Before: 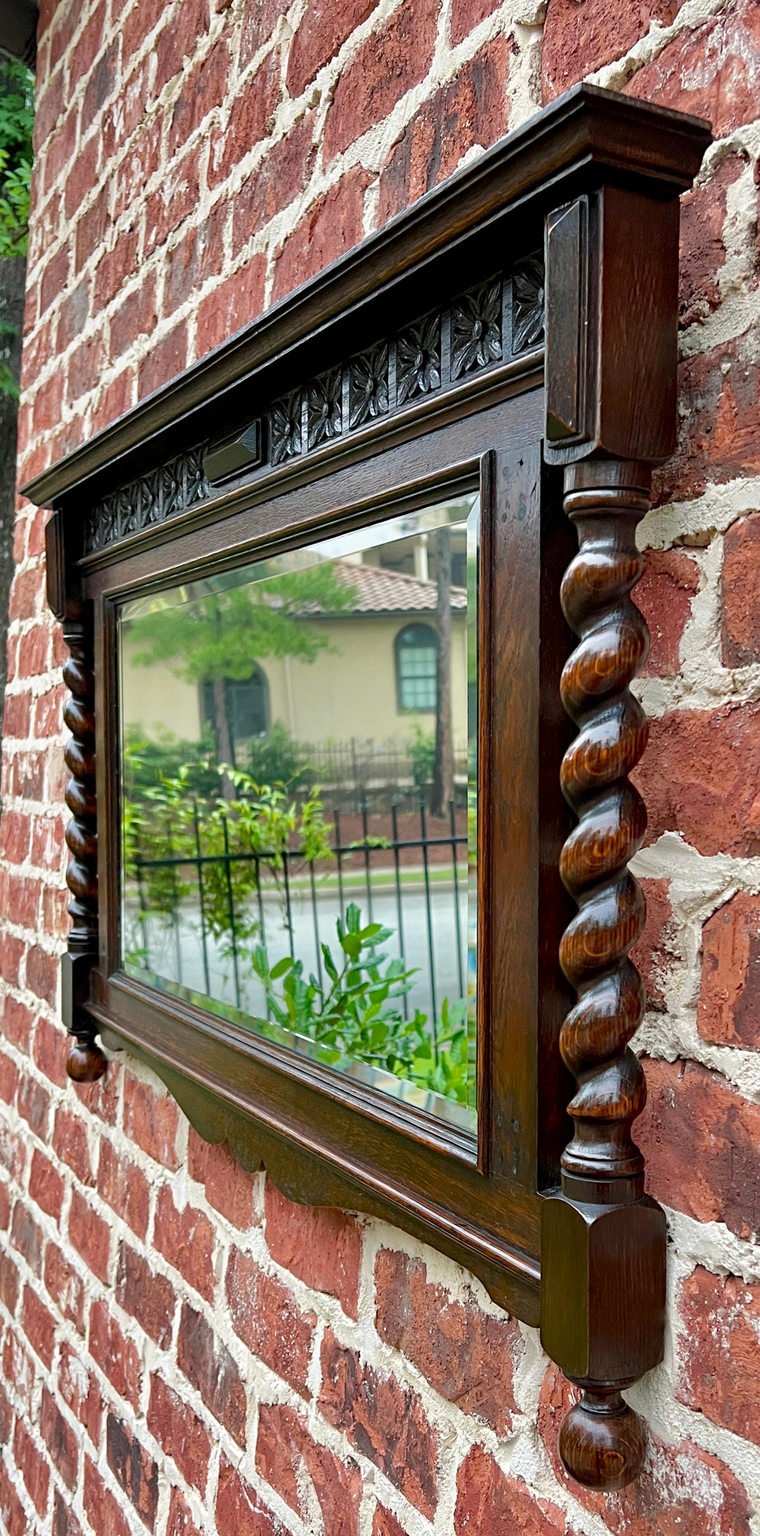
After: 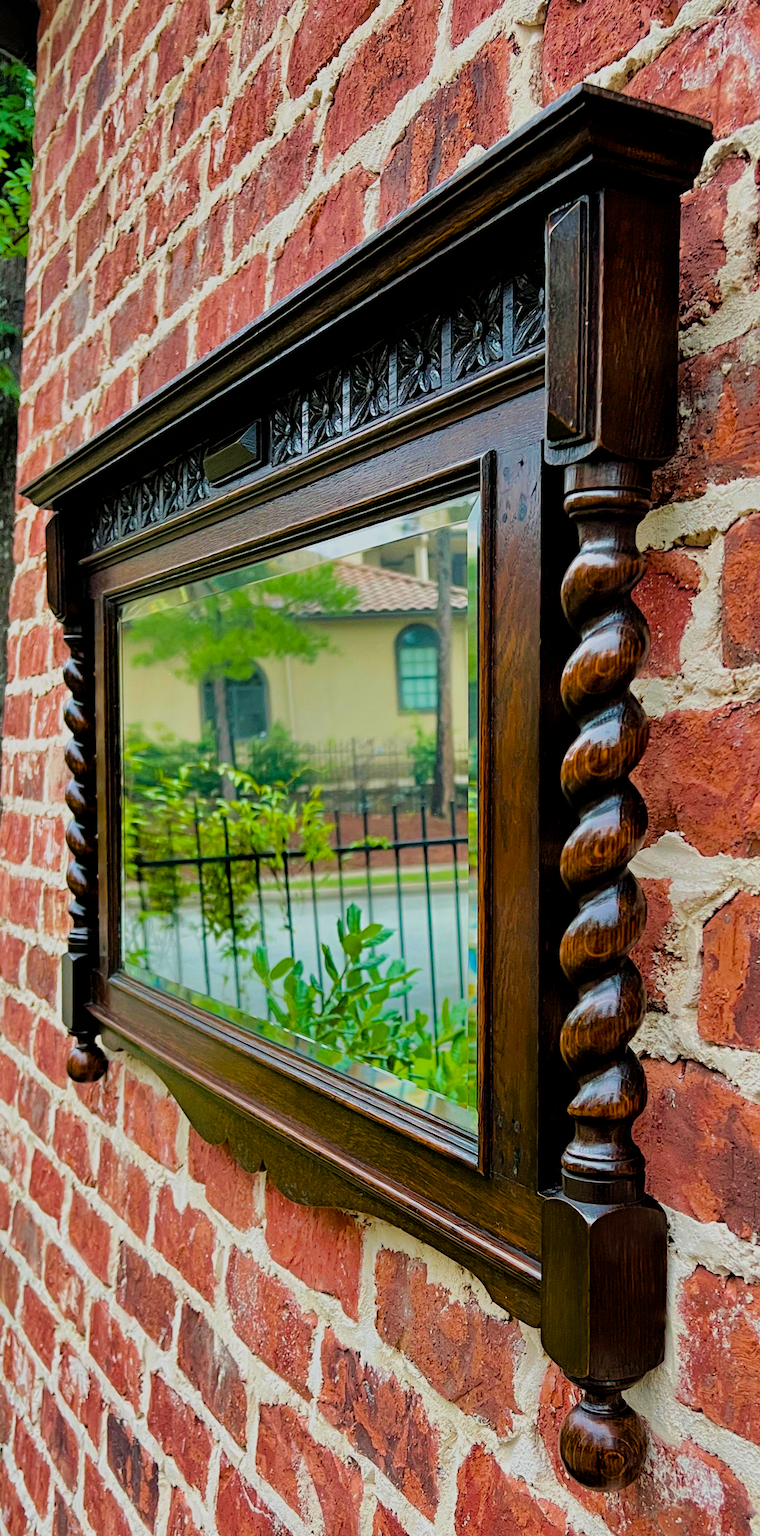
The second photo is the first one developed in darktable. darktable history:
exposure: compensate highlight preservation false
filmic rgb: black relative exposure -4.78 EV, white relative exposure 4.05 EV, hardness 2.81
velvia: on, module defaults
color balance rgb: linear chroma grading › global chroma 9.753%, perceptual saturation grading › global saturation 25.703%, global vibrance 20%
